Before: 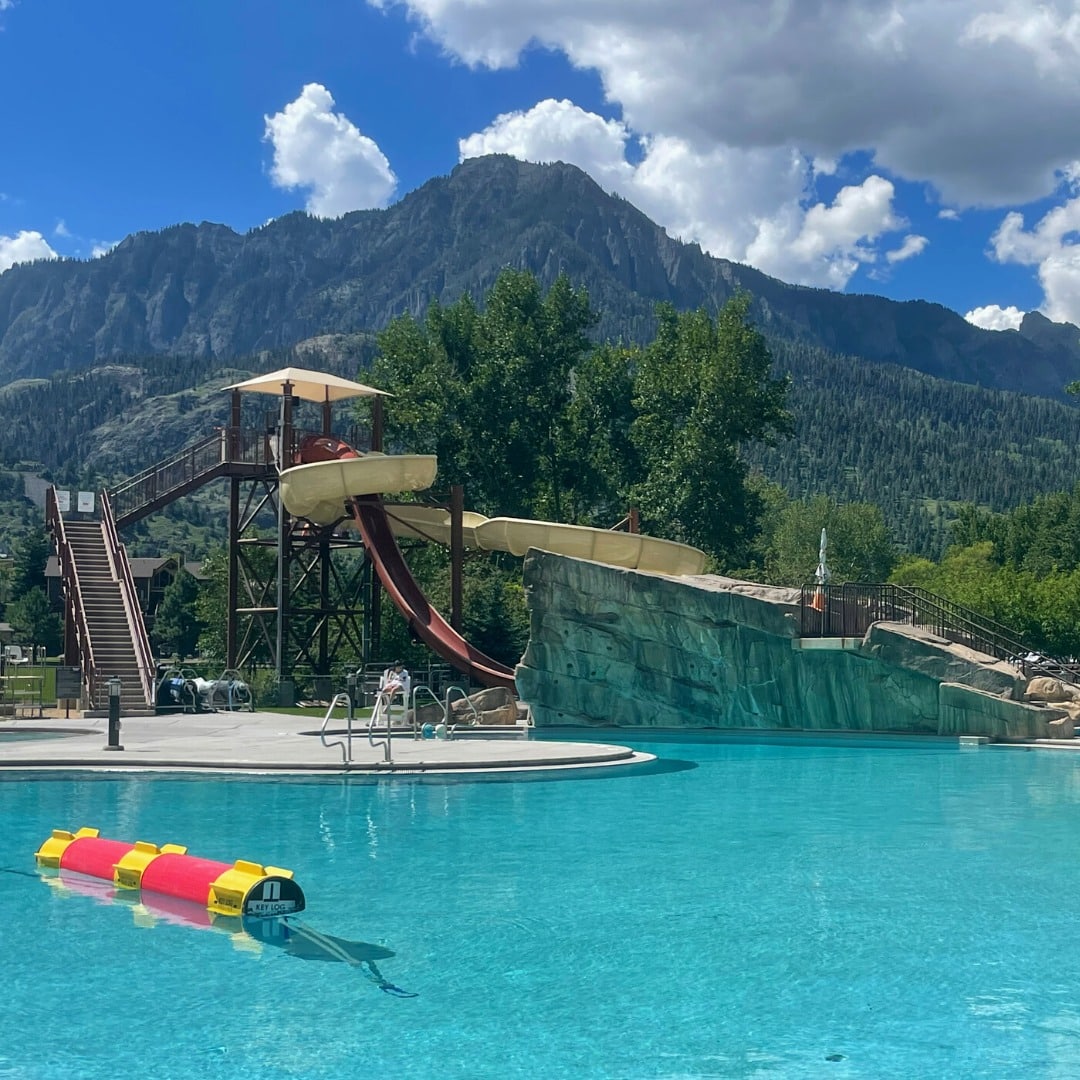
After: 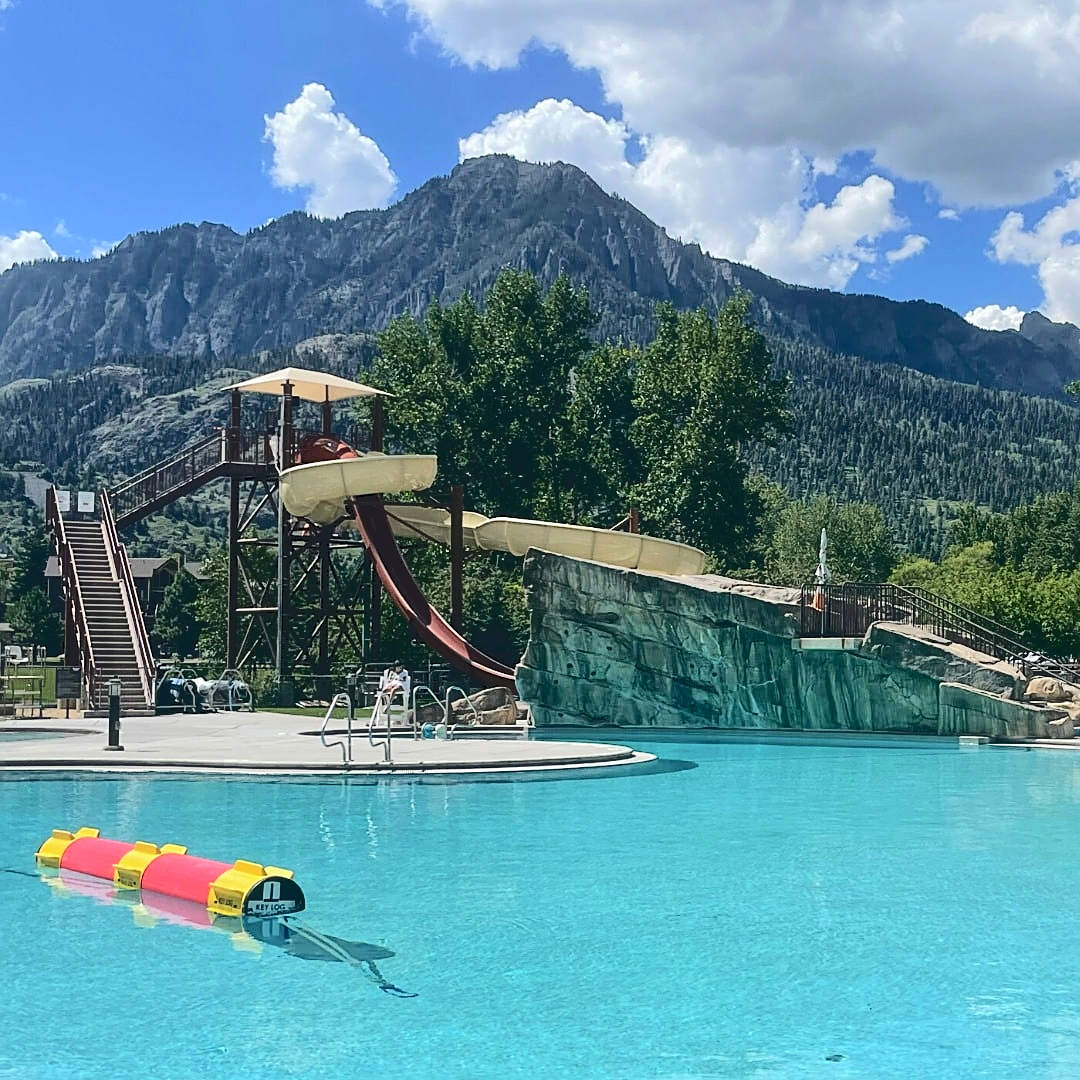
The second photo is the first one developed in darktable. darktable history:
tone curve: curves: ch0 [(0, 0) (0.003, 0.117) (0.011, 0.115) (0.025, 0.116) (0.044, 0.116) (0.069, 0.112) (0.1, 0.113) (0.136, 0.127) (0.177, 0.148) (0.224, 0.191) (0.277, 0.249) (0.335, 0.363) (0.399, 0.479) (0.468, 0.589) (0.543, 0.664) (0.623, 0.733) (0.709, 0.799) (0.801, 0.852) (0.898, 0.914) (1, 1)], color space Lab, independent channels, preserve colors none
sharpen: amount 0.495
tone equalizer: edges refinement/feathering 500, mask exposure compensation -1.57 EV, preserve details no
